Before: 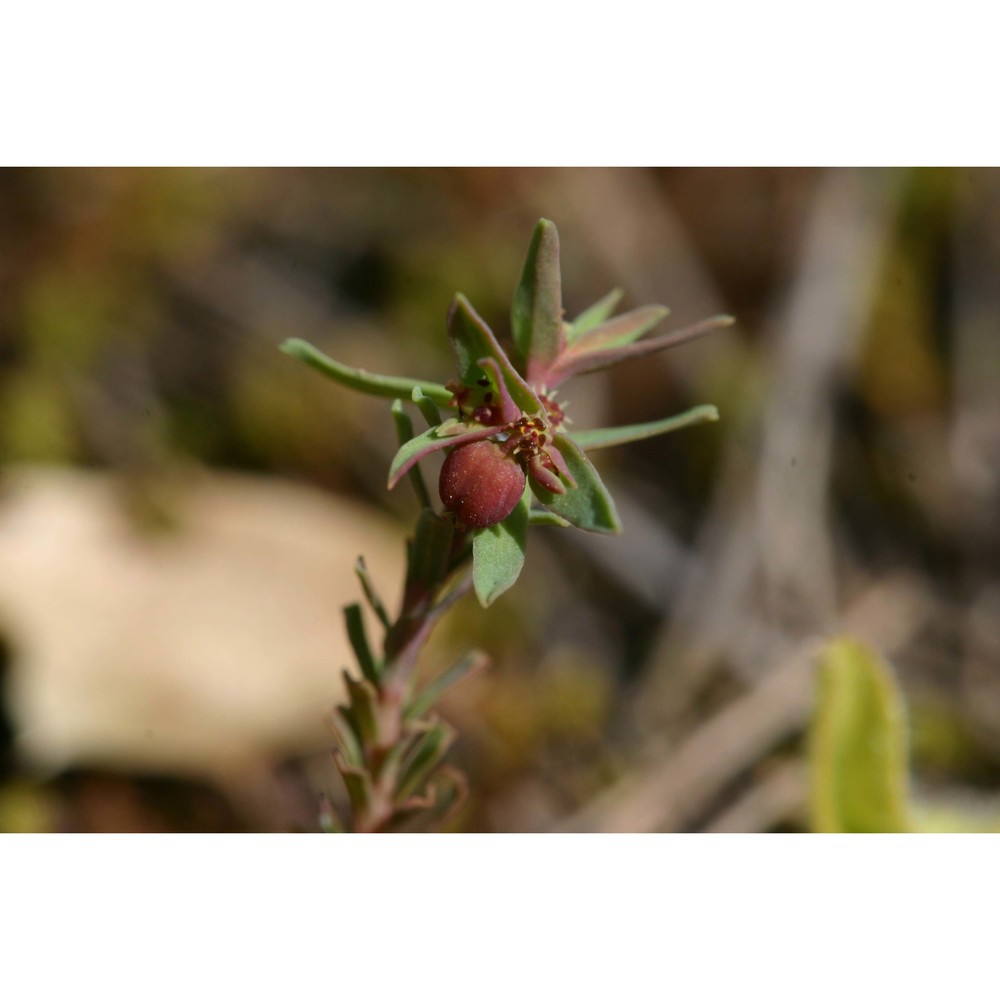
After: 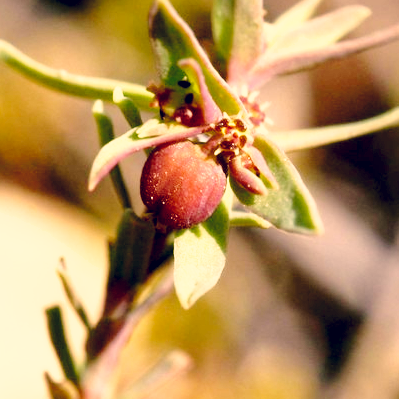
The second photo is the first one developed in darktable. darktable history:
shadows and highlights: shadows 10, white point adjustment 1, highlights -40
base curve: curves: ch0 [(0, 0) (0.028, 0.03) (0.121, 0.232) (0.46, 0.748) (0.859, 0.968) (1, 1)], preserve colors none
exposure: black level correction 0.009, exposure 1.425 EV, compensate highlight preservation false
color correction: highlights a* 19.59, highlights b* 27.49, shadows a* 3.46, shadows b* -17.28, saturation 0.73
crop: left 30%, top 30%, right 30%, bottom 30%
